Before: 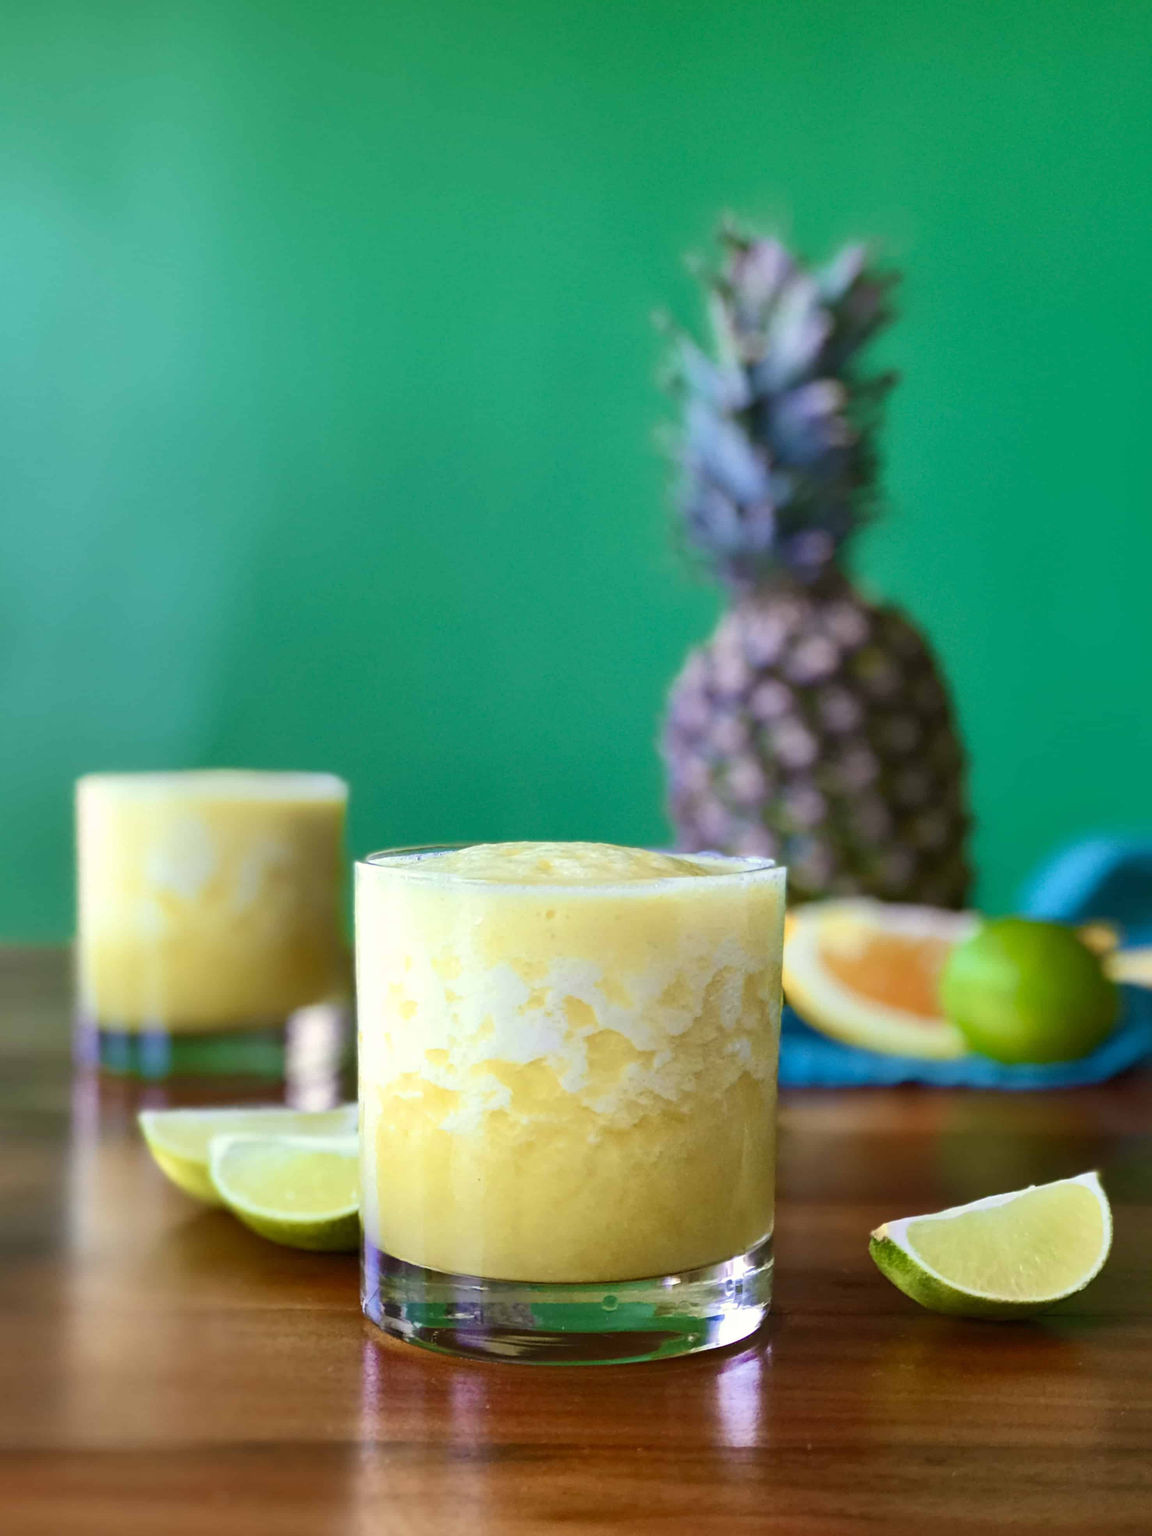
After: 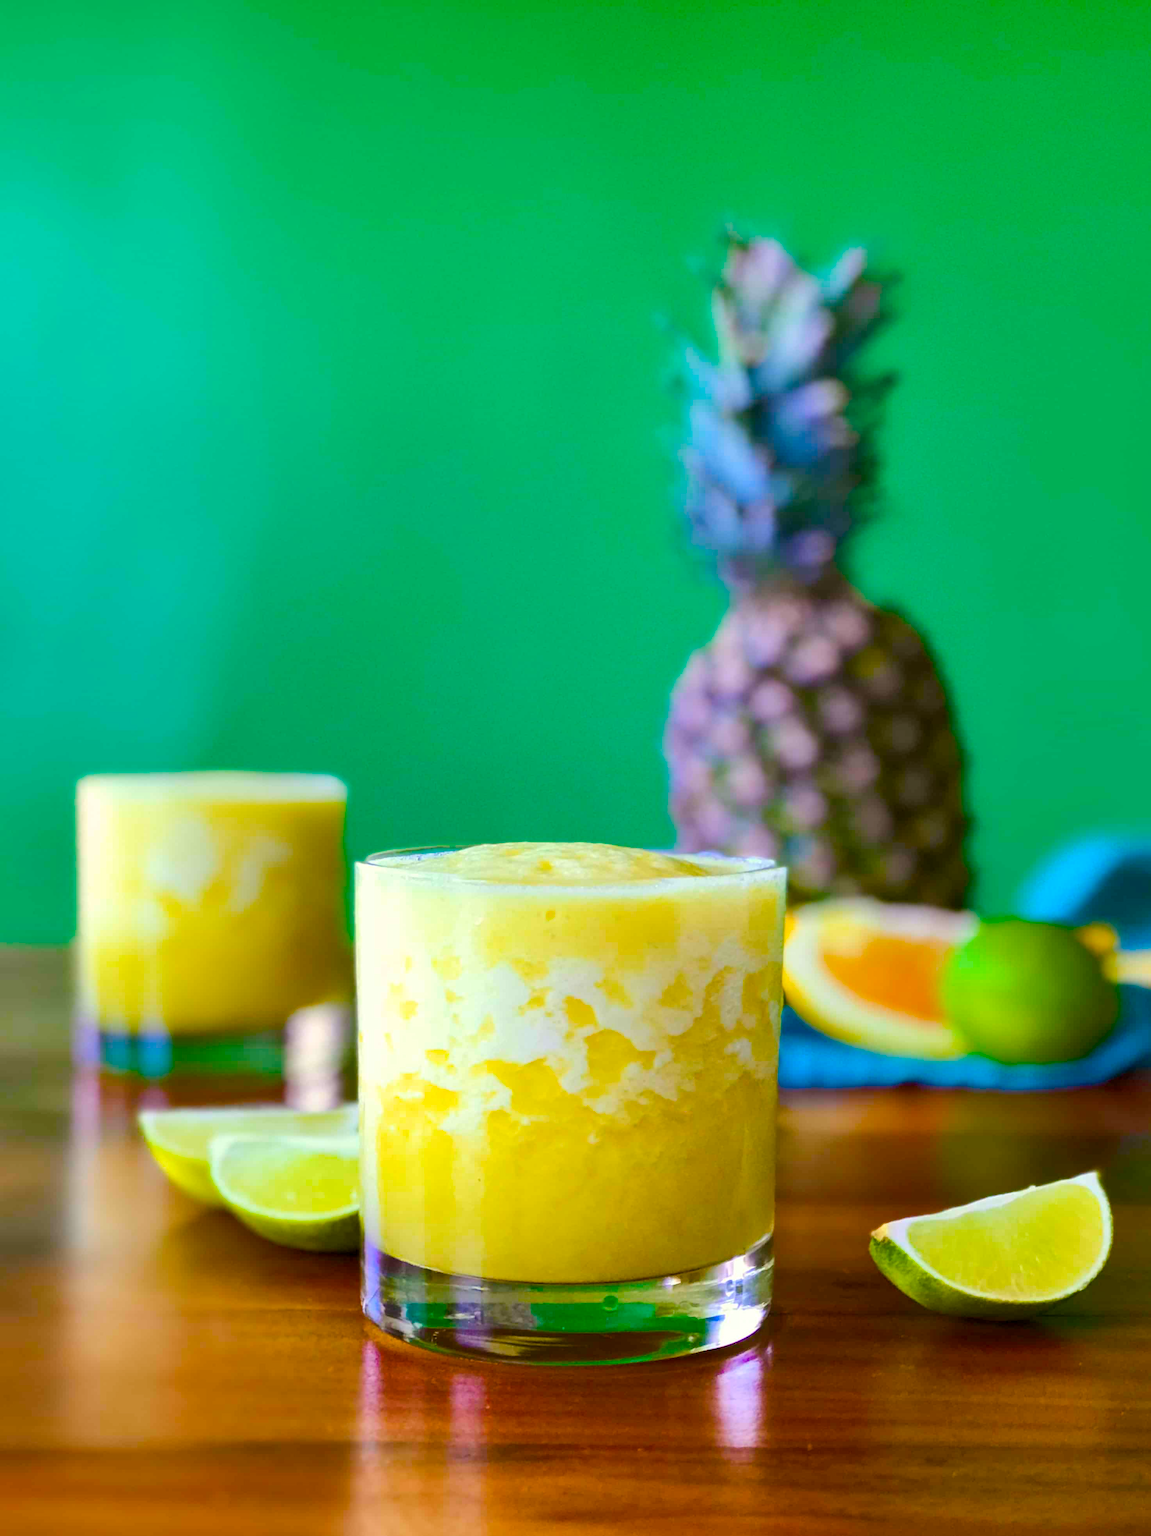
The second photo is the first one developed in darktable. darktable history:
haze removal: strength -0.094, compatibility mode true, adaptive false
color balance rgb: global offset › luminance -0.244%, linear chroma grading › global chroma 19.512%, perceptual saturation grading › global saturation 29.748%, perceptual brilliance grading › mid-tones 10.321%, perceptual brilliance grading › shadows 14.379%
